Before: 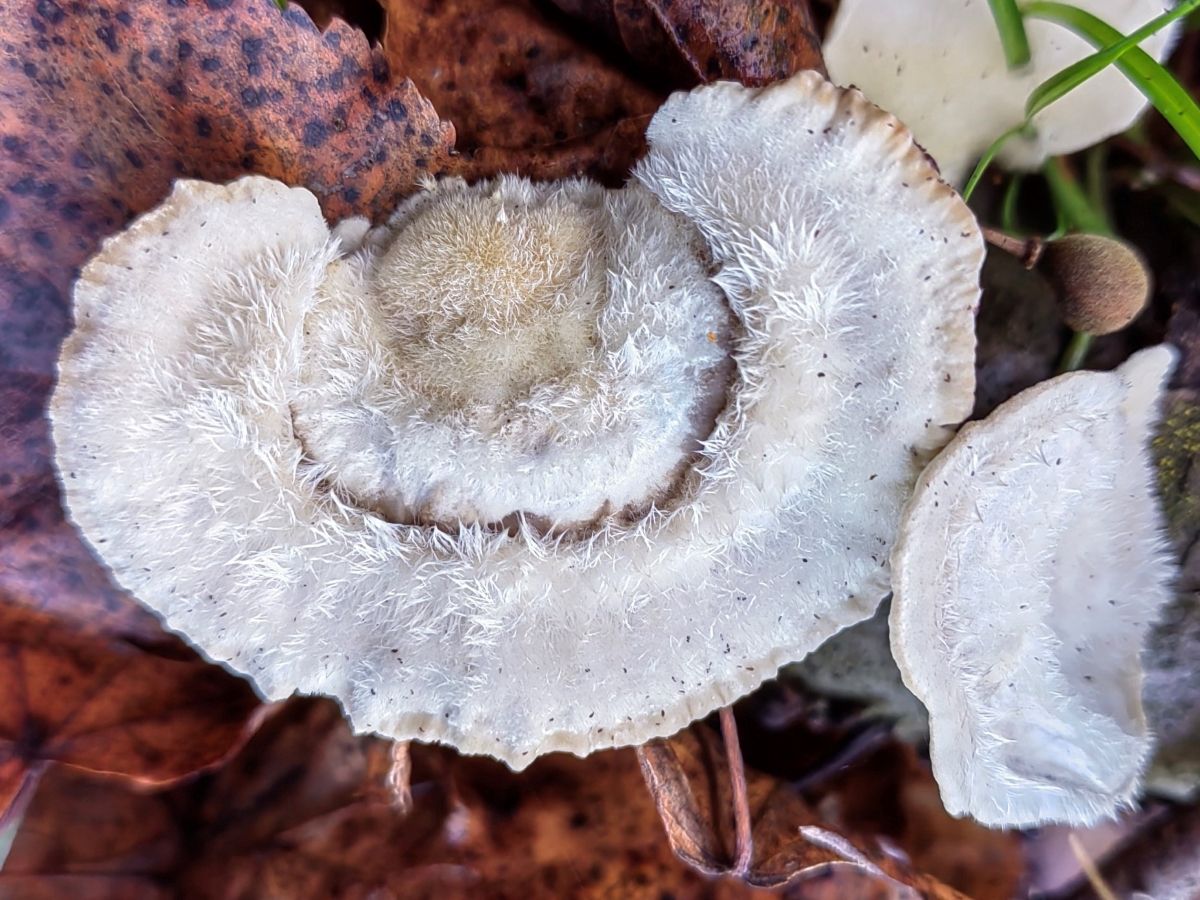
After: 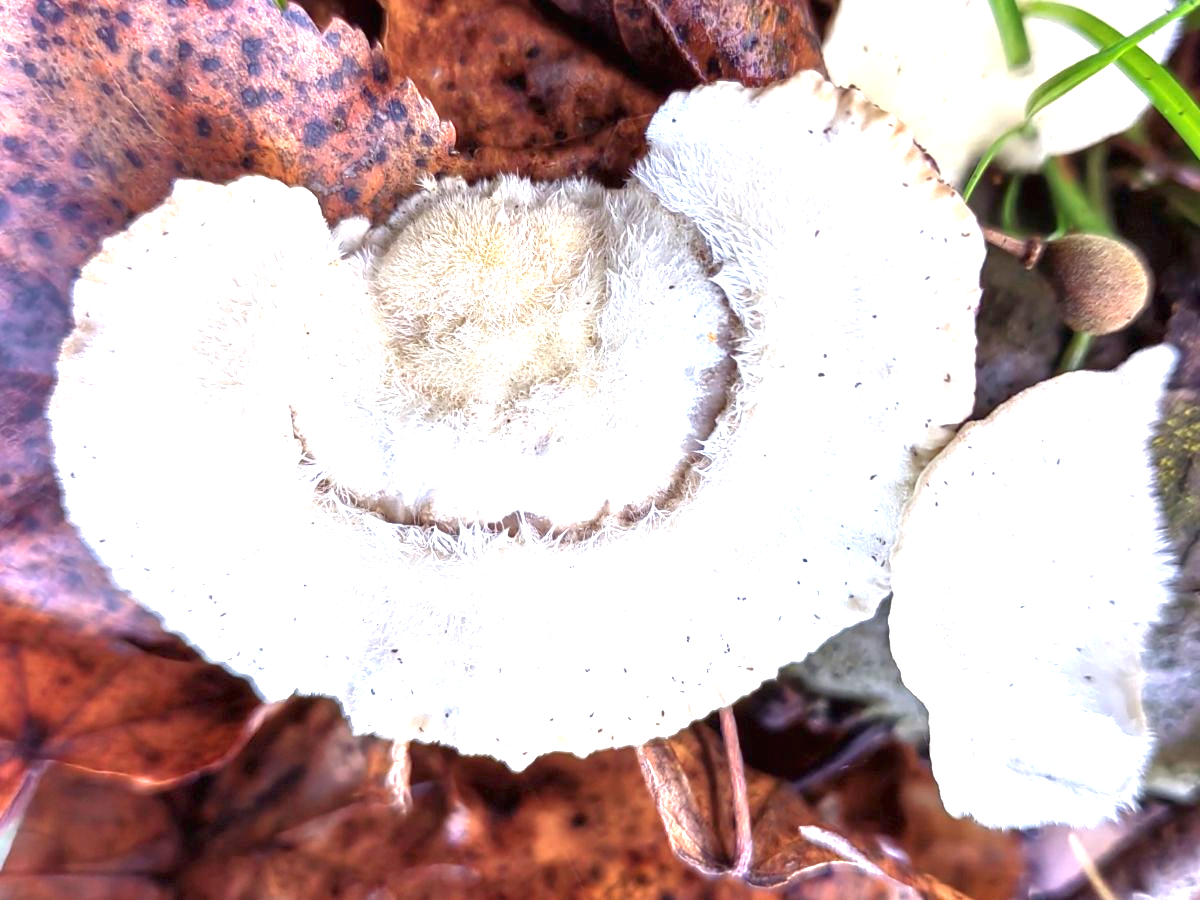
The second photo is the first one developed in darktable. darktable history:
exposure: black level correction 0, exposure 1.3 EV, compensate highlight preservation false
rgb curve: curves: ch0 [(0, 0) (0.053, 0.068) (0.122, 0.128) (1, 1)]
